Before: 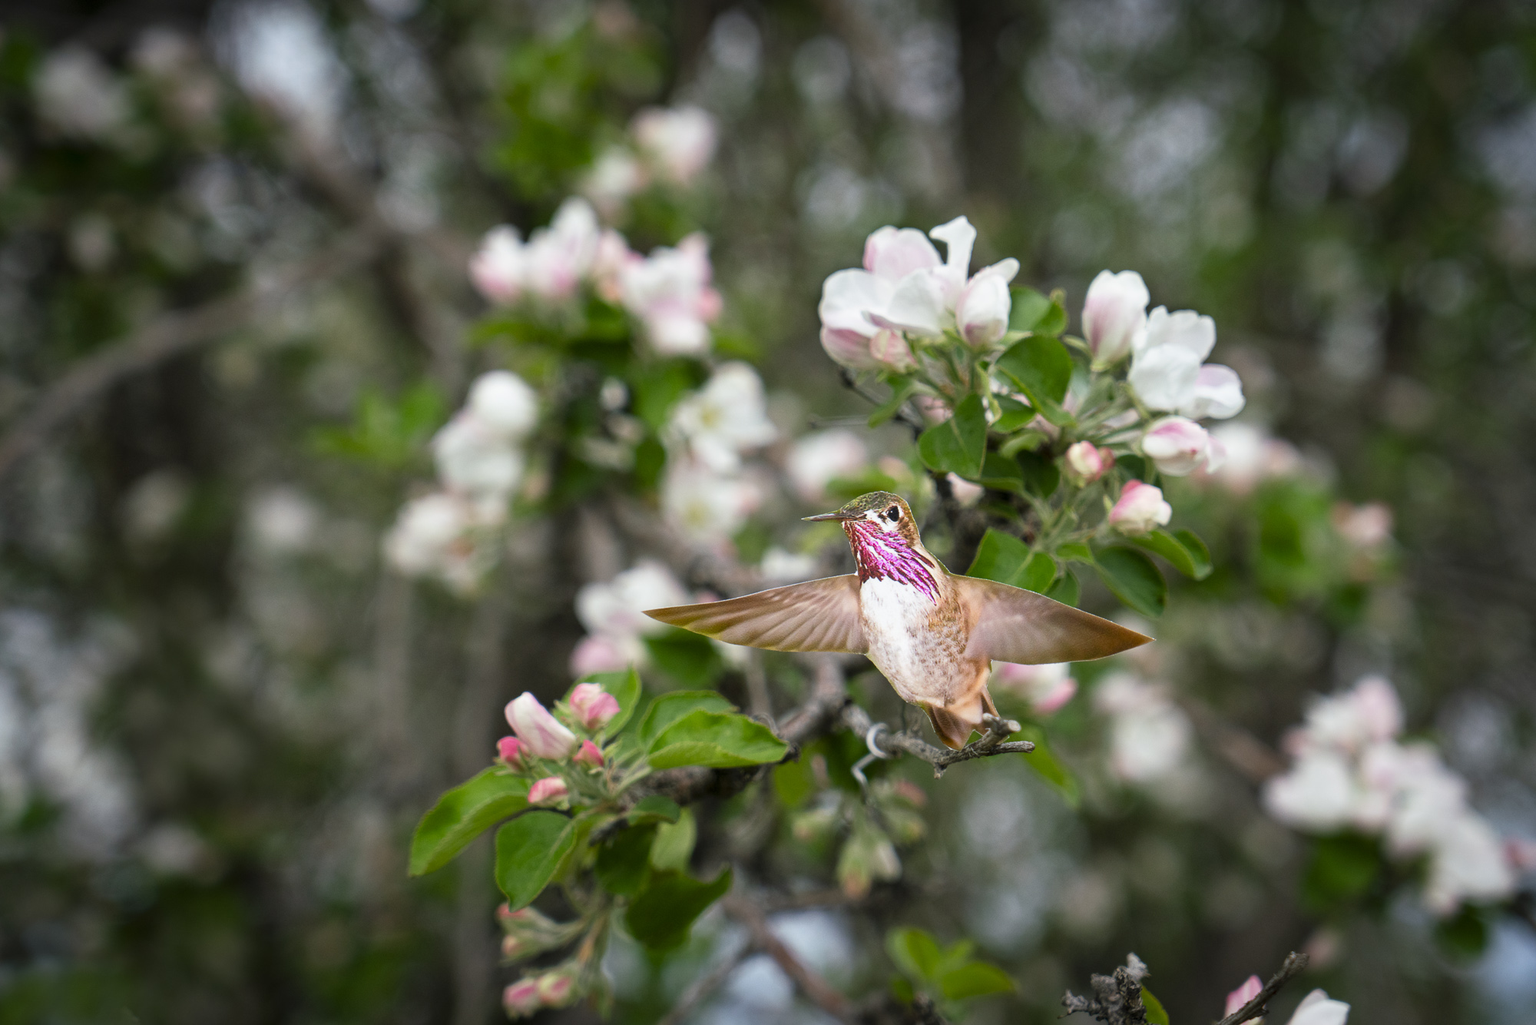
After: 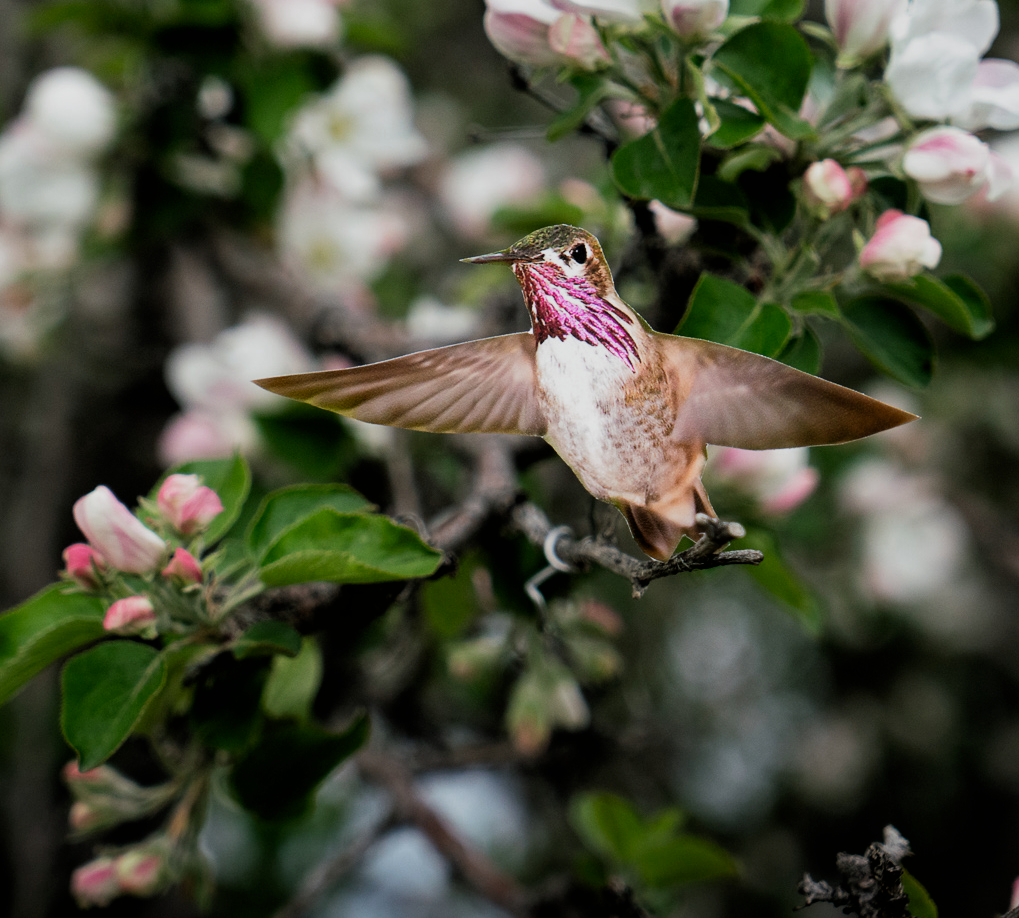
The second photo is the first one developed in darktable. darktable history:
exposure: exposure -0.582 EV, compensate highlight preservation false
filmic rgb: black relative exposure -8.2 EV, white relative exposure 2.2 EV, threshold 3 EV, hardness 7.11, latitude 75%, contrast 1.325, highlights saturation mix -2%, shadows ↔ highlights balance 30%, preserve chrominance RGB euclidean norm, color science v5 (2021), contrast in shadows safe, contrast in highlights safe, enable highlight reconstruction true
crop and rotate: left 29.237%, top 31.152%, right 19.807%
